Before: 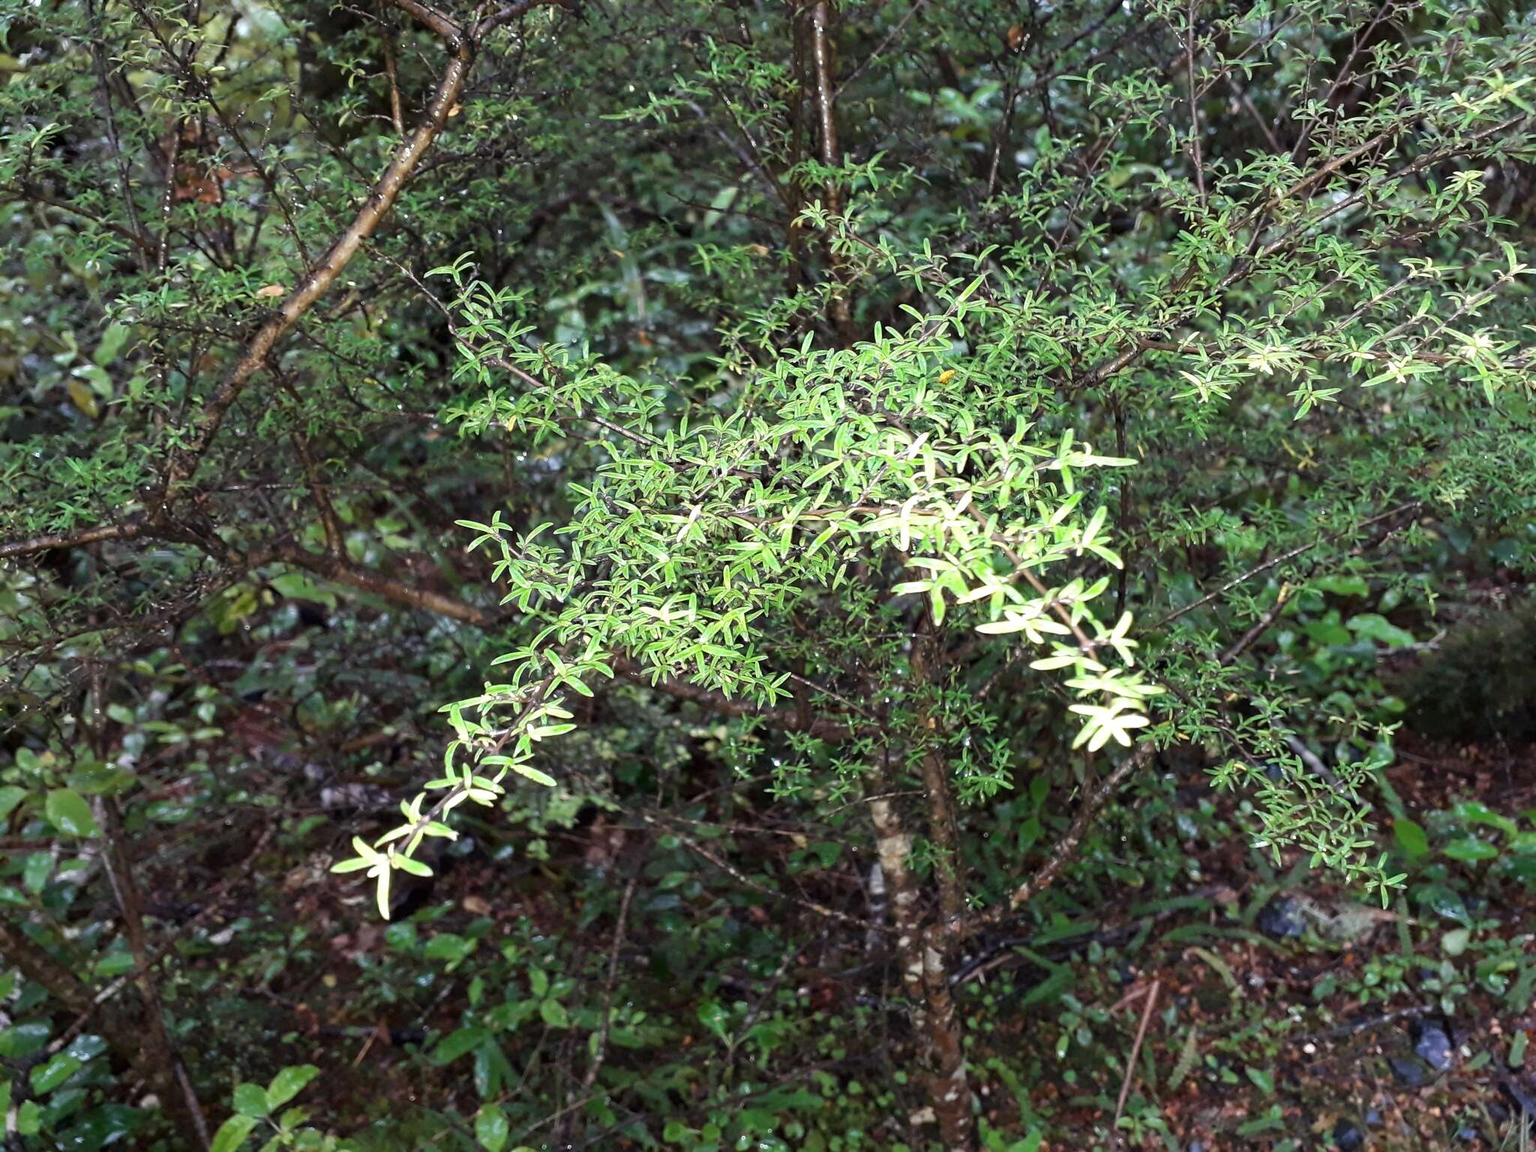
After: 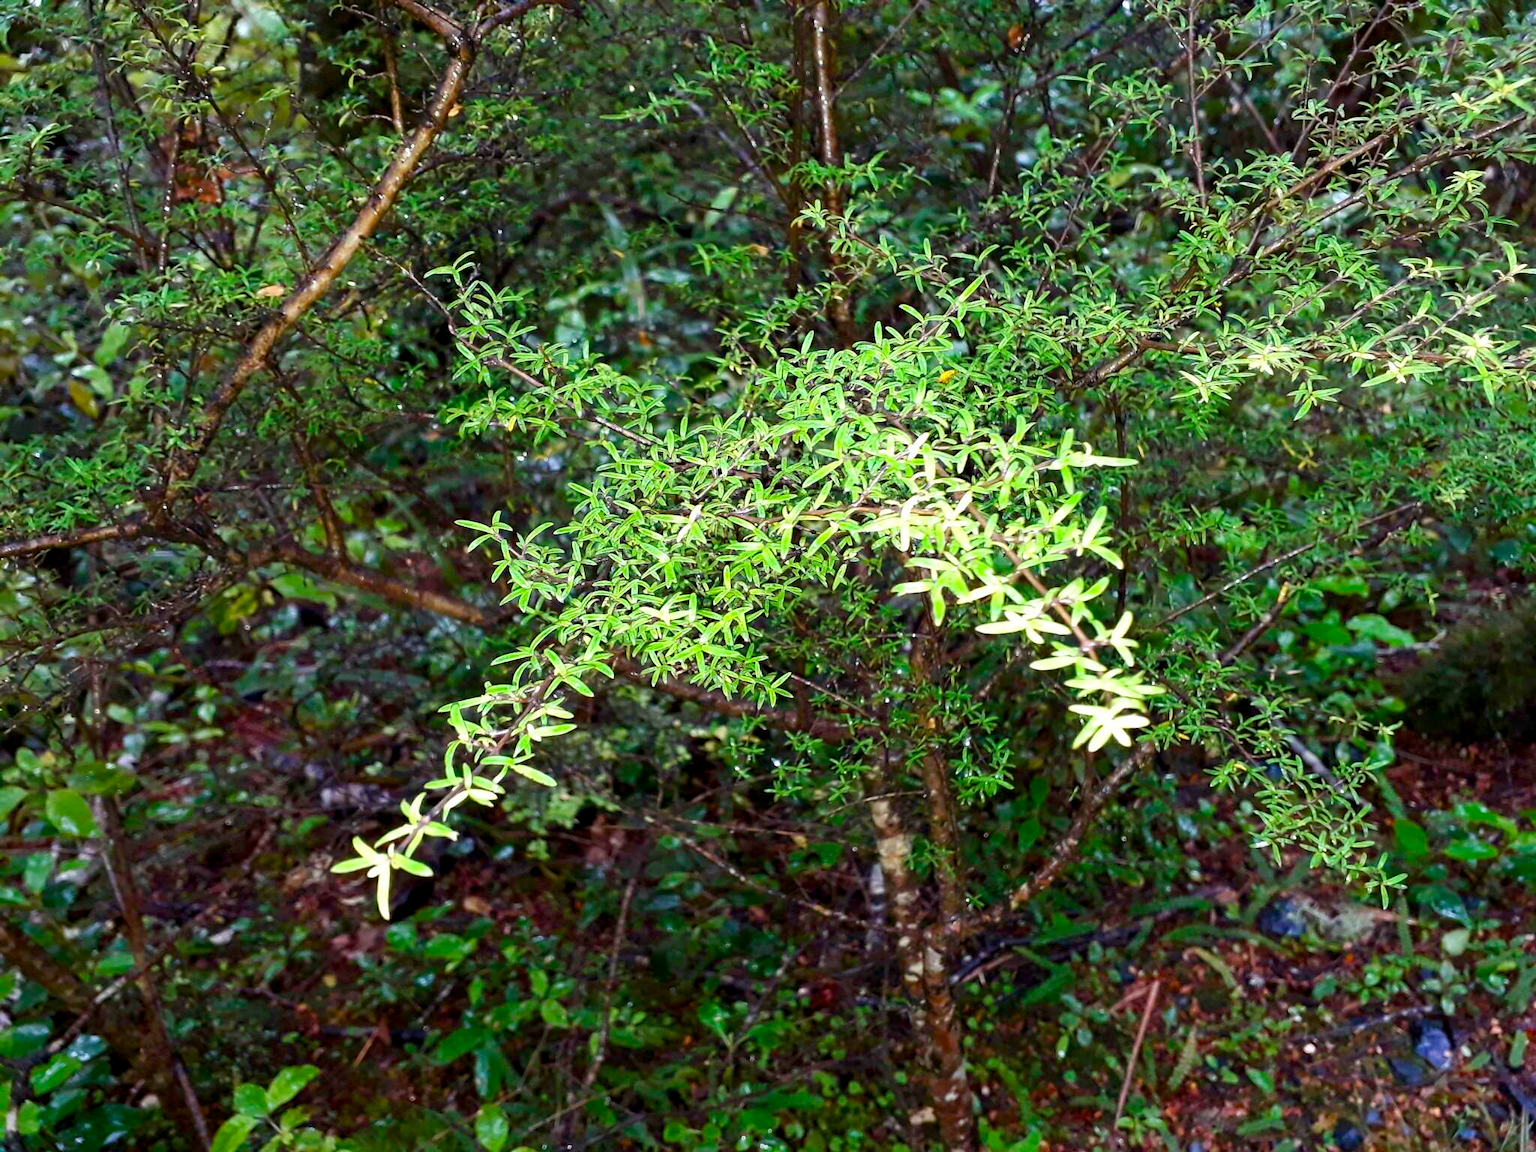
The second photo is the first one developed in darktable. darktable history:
color balance rgb: power › hue 311.54°, global offset › luminance -0.383%, perceptual saturation grading › global saturation 15.489%, perceptual saturation grading › highlights -19.454%, perceptual saturation grading › shadows 19.238%, global vibrance 29.353%
contrast brightness saturation: contrast 0.093, saturation 0.274
